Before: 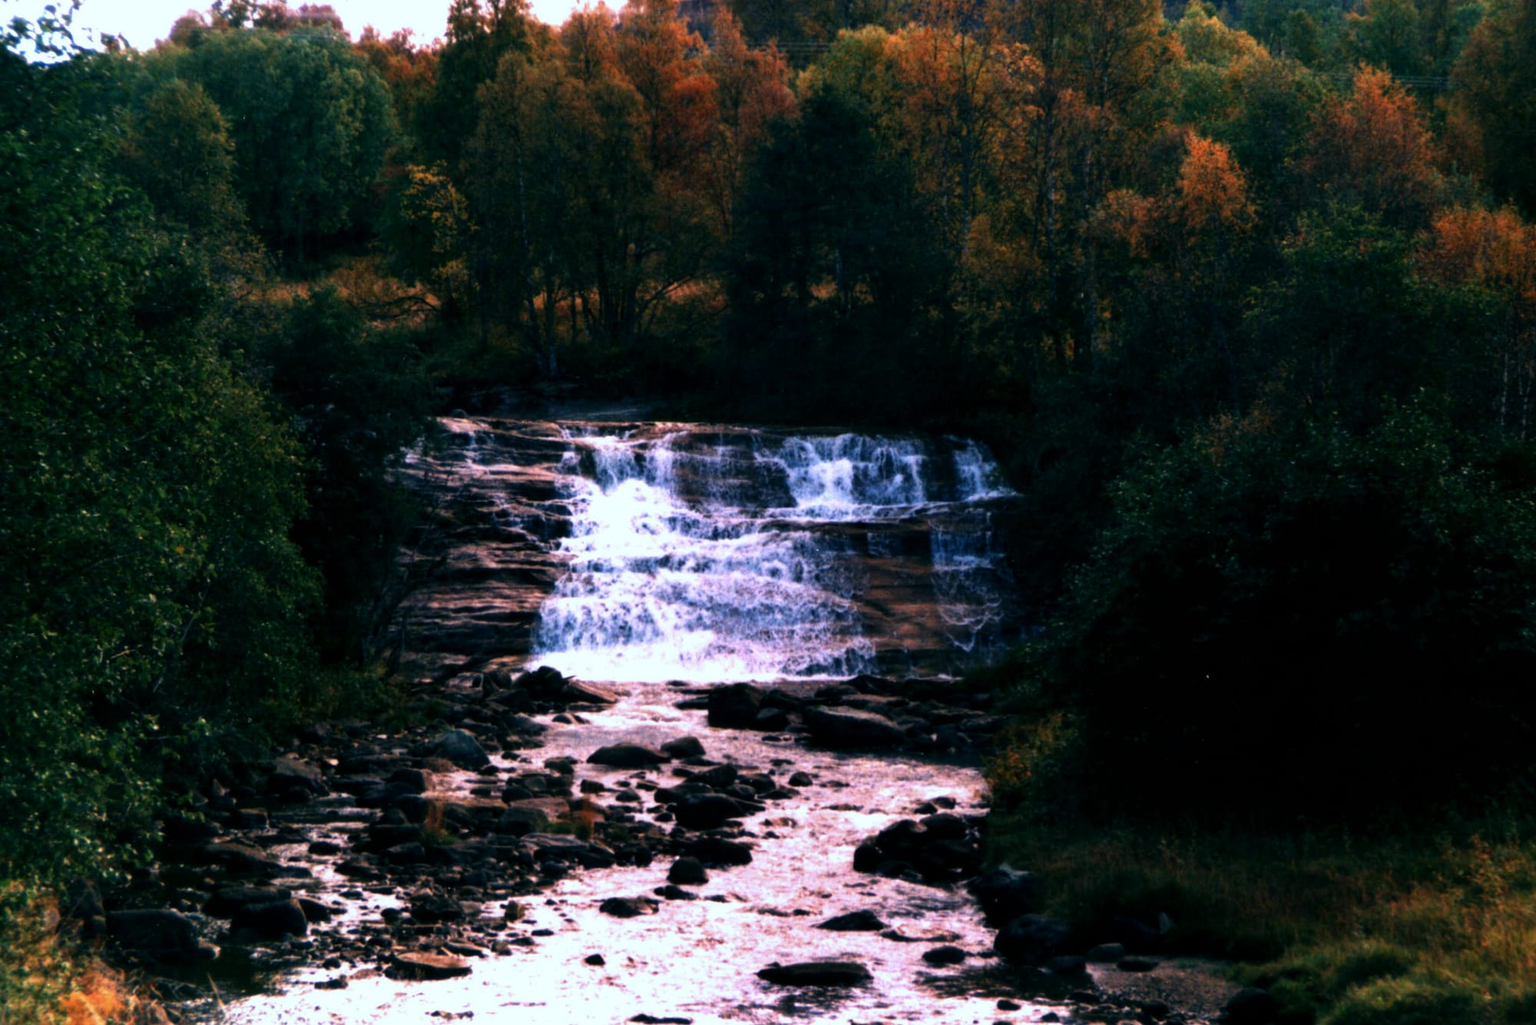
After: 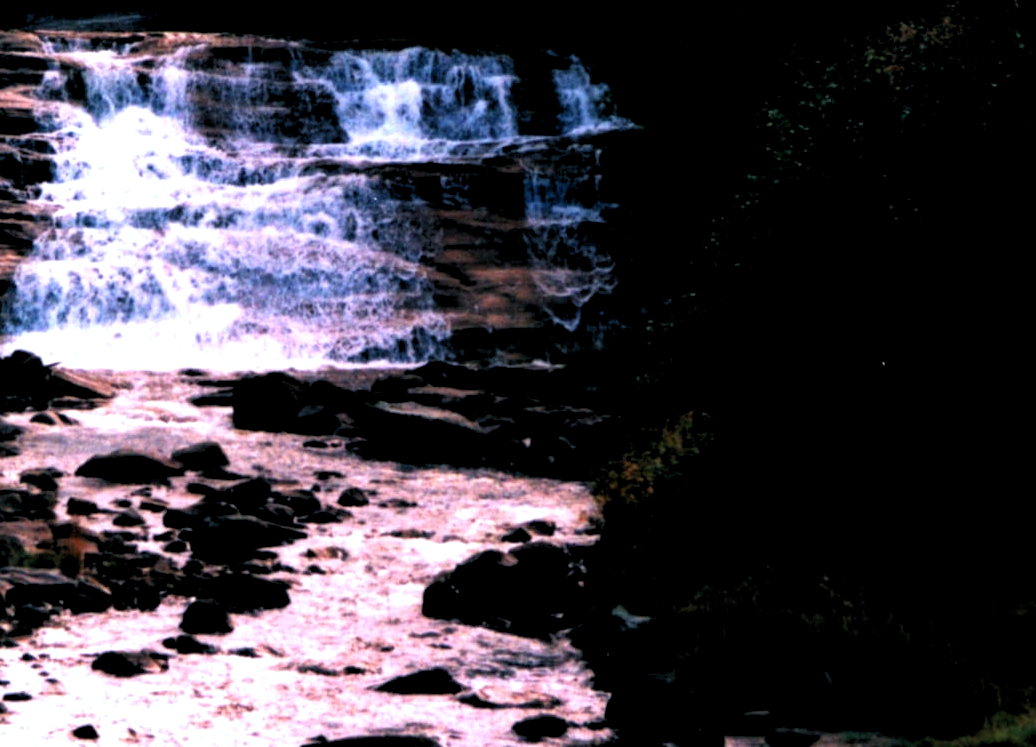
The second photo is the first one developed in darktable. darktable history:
crop: left 34.479%, top 38.822%, right 13.718%, bottom 5.172%
rgb levels: levels [[0.01, 0.419, 0.839], [0, 0.5, 1], [0, 0.5, 1]]
